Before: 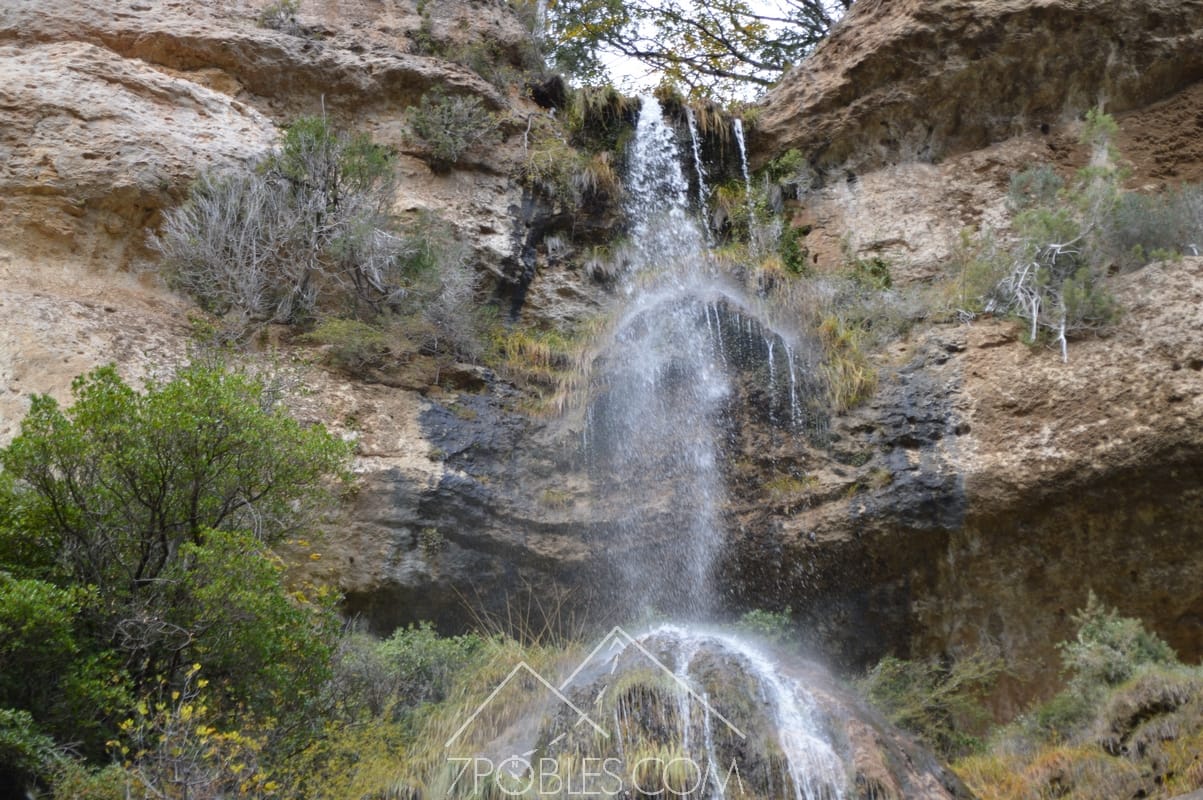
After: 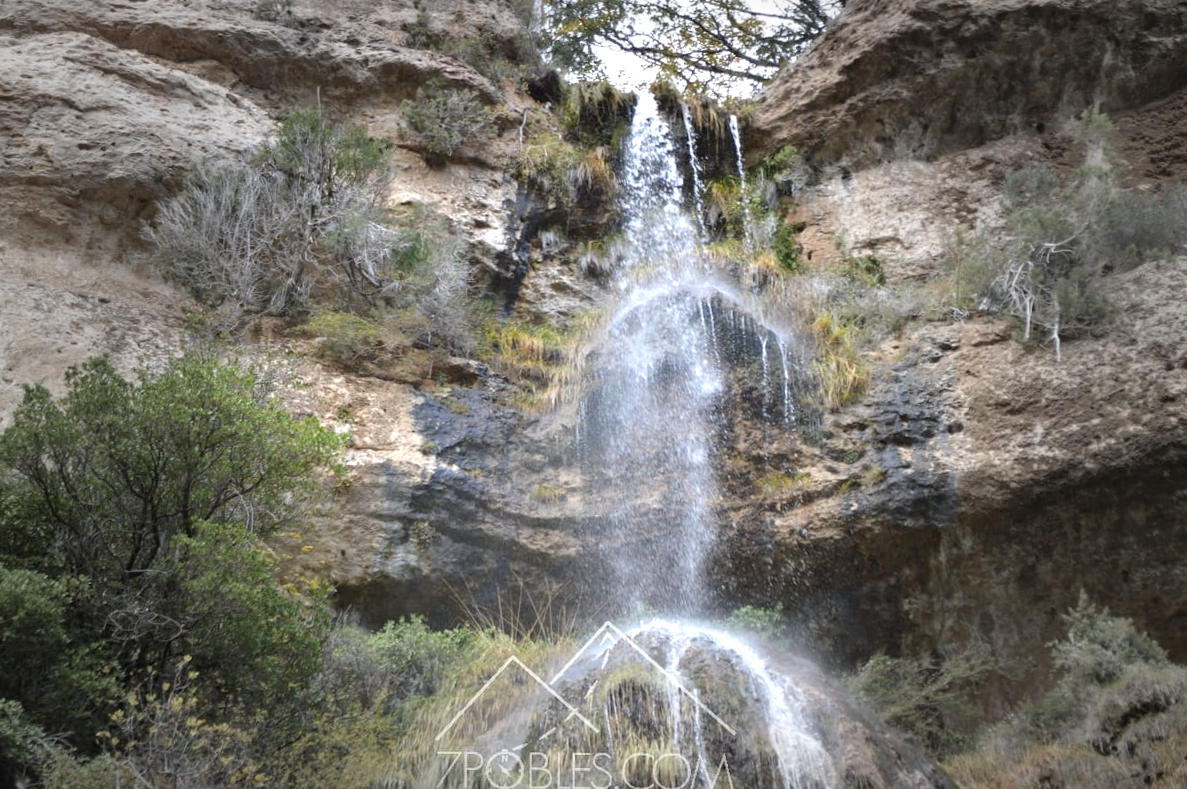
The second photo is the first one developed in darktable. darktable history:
exposure: black level correction 0, exposure 0.7 EV, compensate exposure bias true, compensate highlight preservation false
shadows and highlights: shadows 52.34, highlights -28.23, soften with gaussian
vignetting: fall-off start 40%, fall-off radius 40%
crop and rotate: angle -0.5°
